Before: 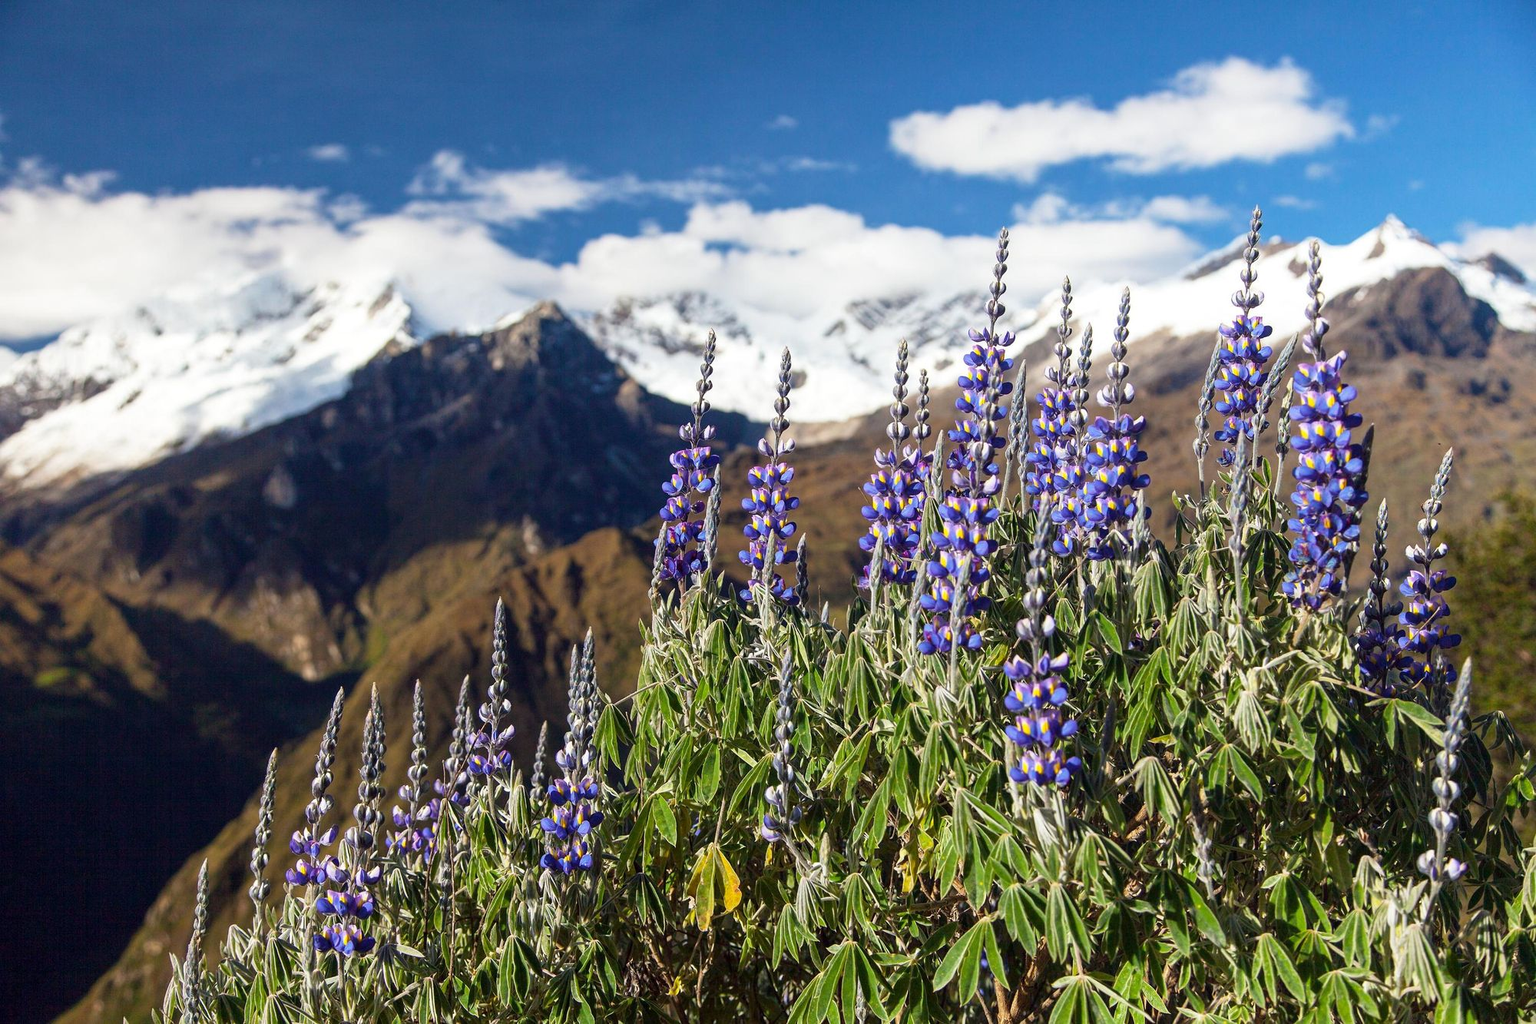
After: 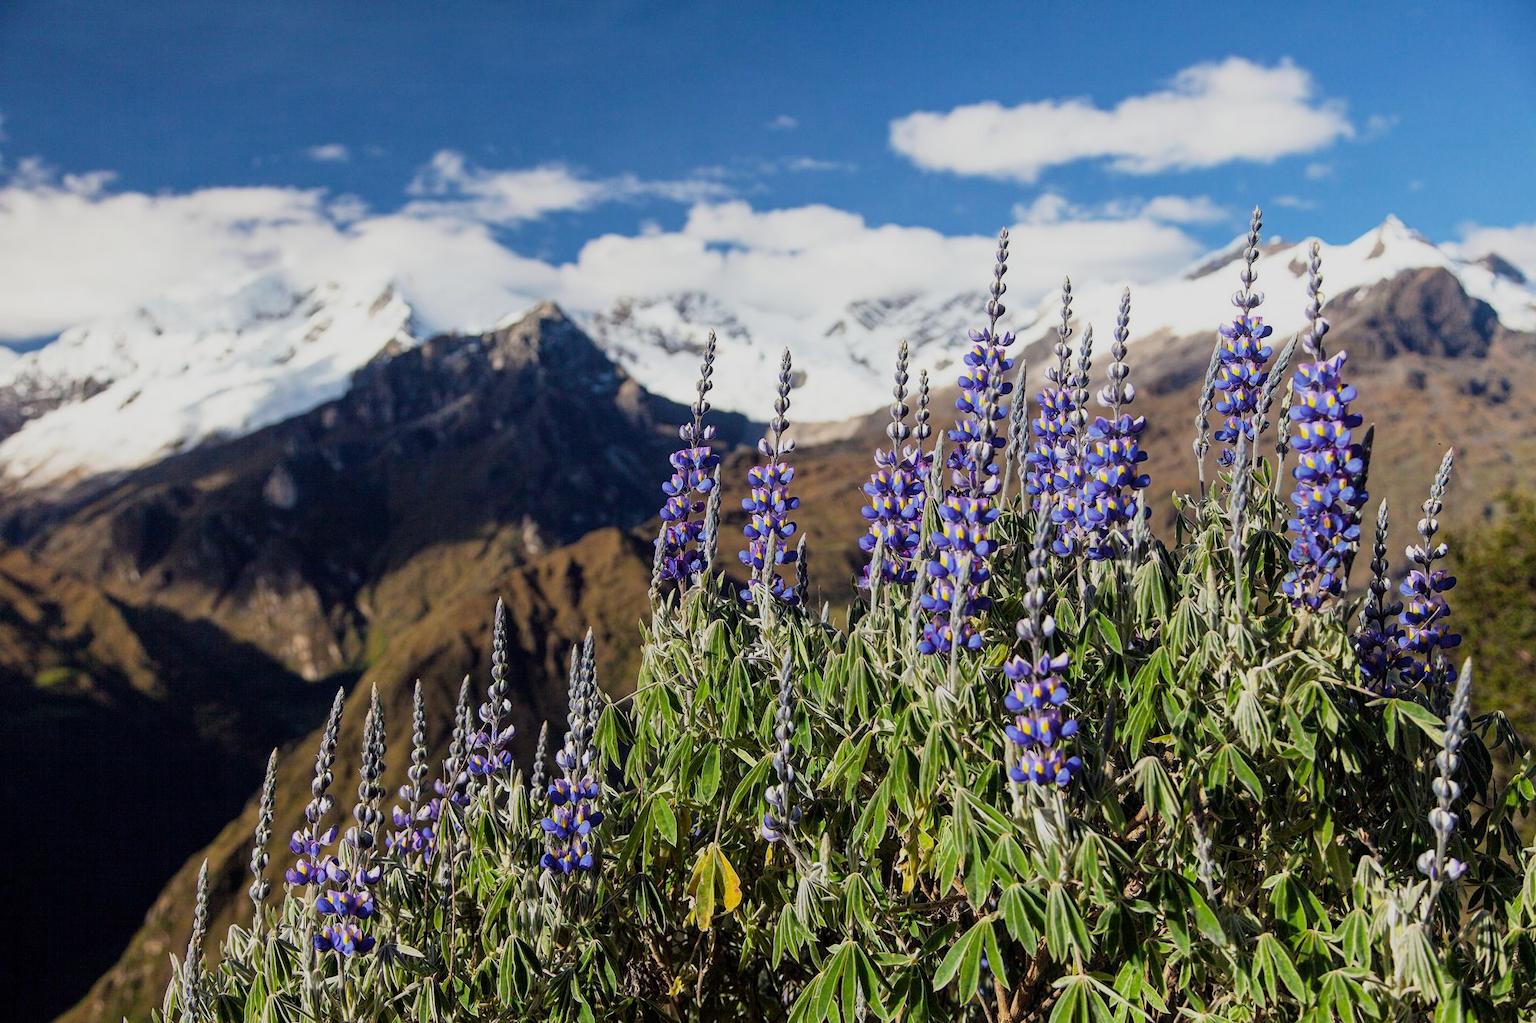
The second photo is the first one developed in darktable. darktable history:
filmic rgb: black relative exposure -8.02 EV, white relative exposure 3.81 EV, hardness 4.39
